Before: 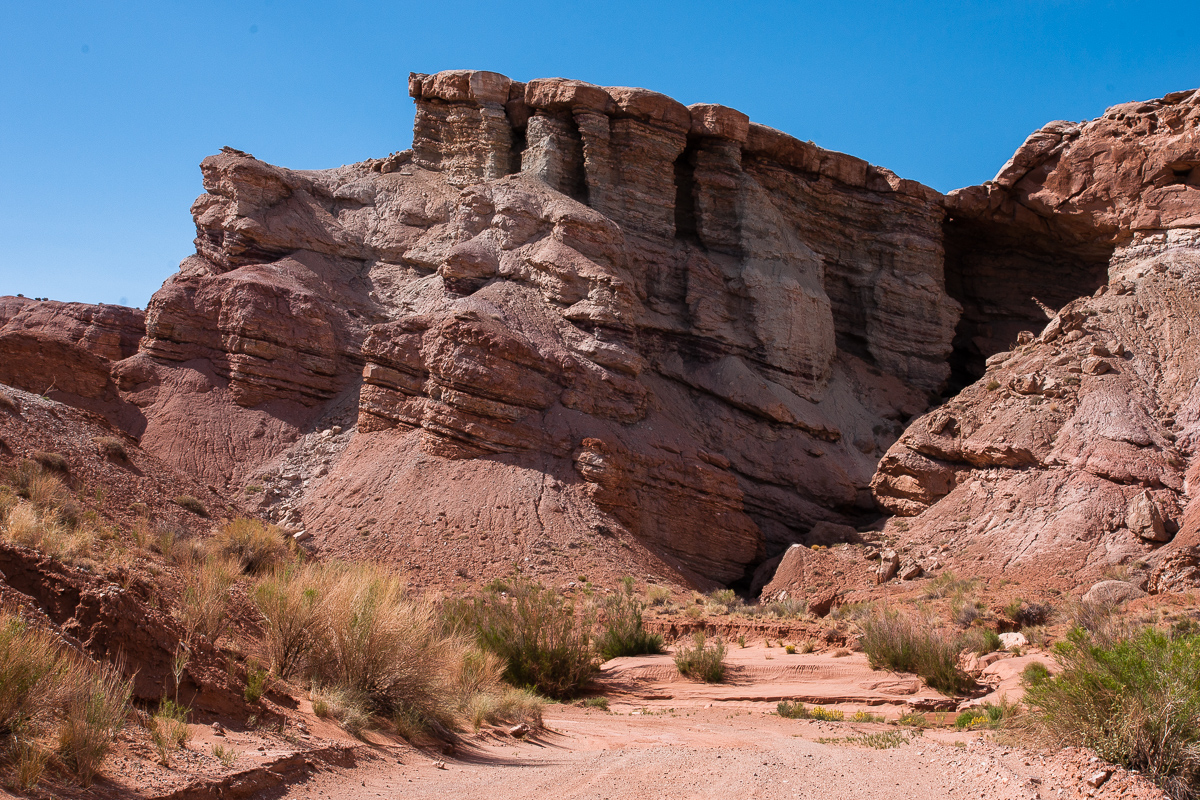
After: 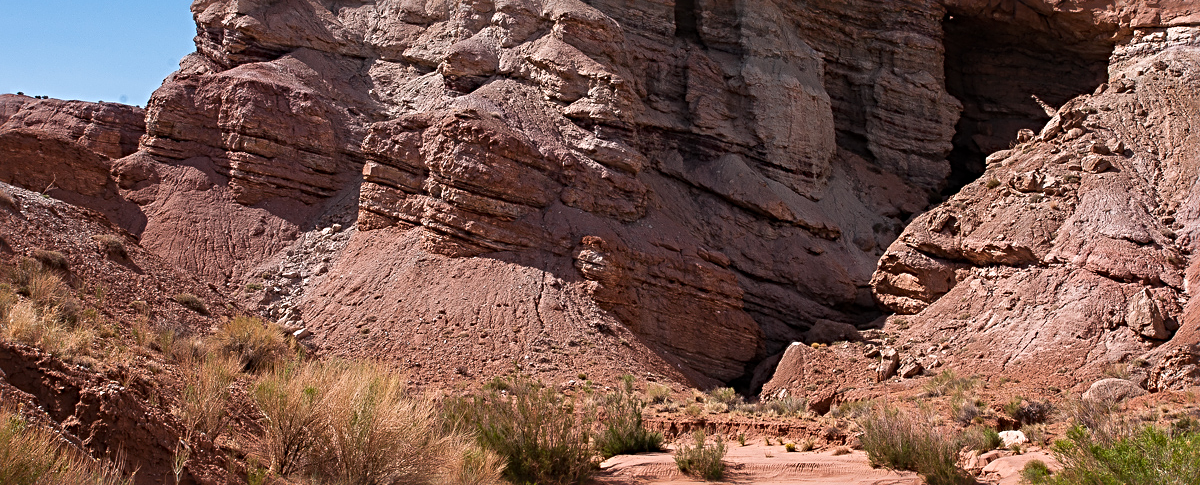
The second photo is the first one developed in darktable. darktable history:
sharpen: radius 4
crop and rotate: top 25.357%, bottom 13.942%
